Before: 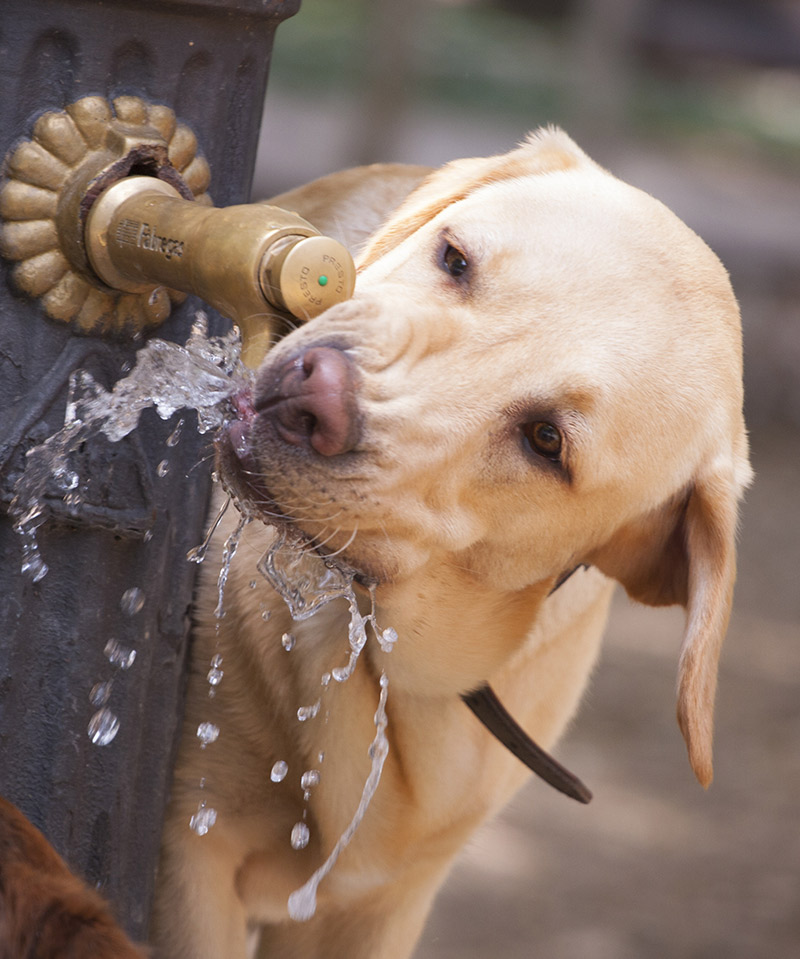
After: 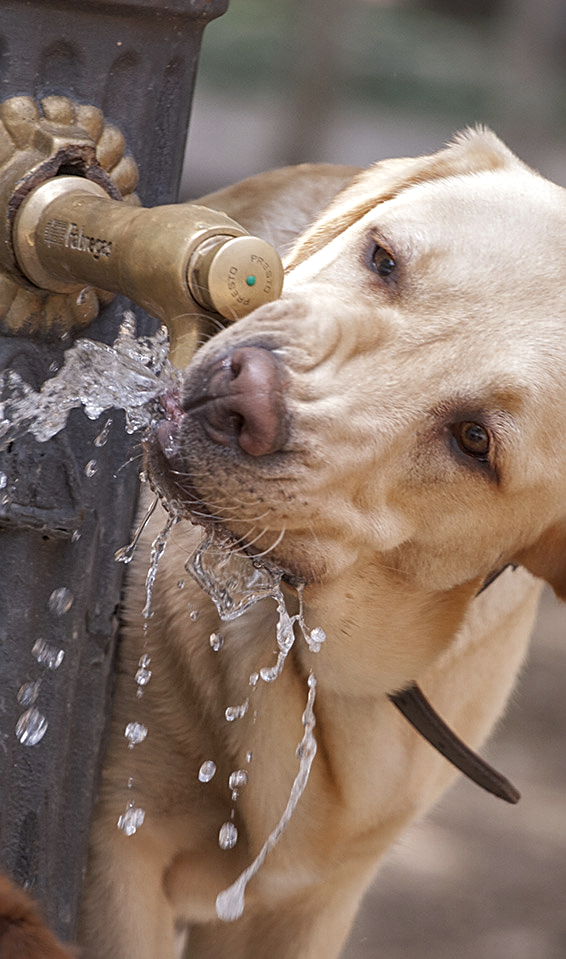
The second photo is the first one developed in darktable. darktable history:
crop and rotate: left 9.061%, right 20.142%
sharpen: on, module defaults
local contrast: detail 130%
color zones: curves: ch0 [(0, 0.5) (0.125, 0.4) (0.25, 0.5) (0.375, 0.4) (0.5, 0.4) (0.625, 0.35) (0.75, 0.35) (0.875, 0.5)]; ch1 [(0, 0.35) (0.125, 0.45) (0.25, 0.35) (0.375, 0.35) (0.5, 0.35) (0.625, 0.35) (0.75, 0.45) (0.875, 0.35)]; ch2 [(0, 0.6) (0.125, 0.5) (0.25, 0.5) (0.375, 0.6) (0.5, 0.6) (0.625, 0.5) (0.75, 0.5) (0.875, 0.5)]
shadows and highlights: on, module defaults
